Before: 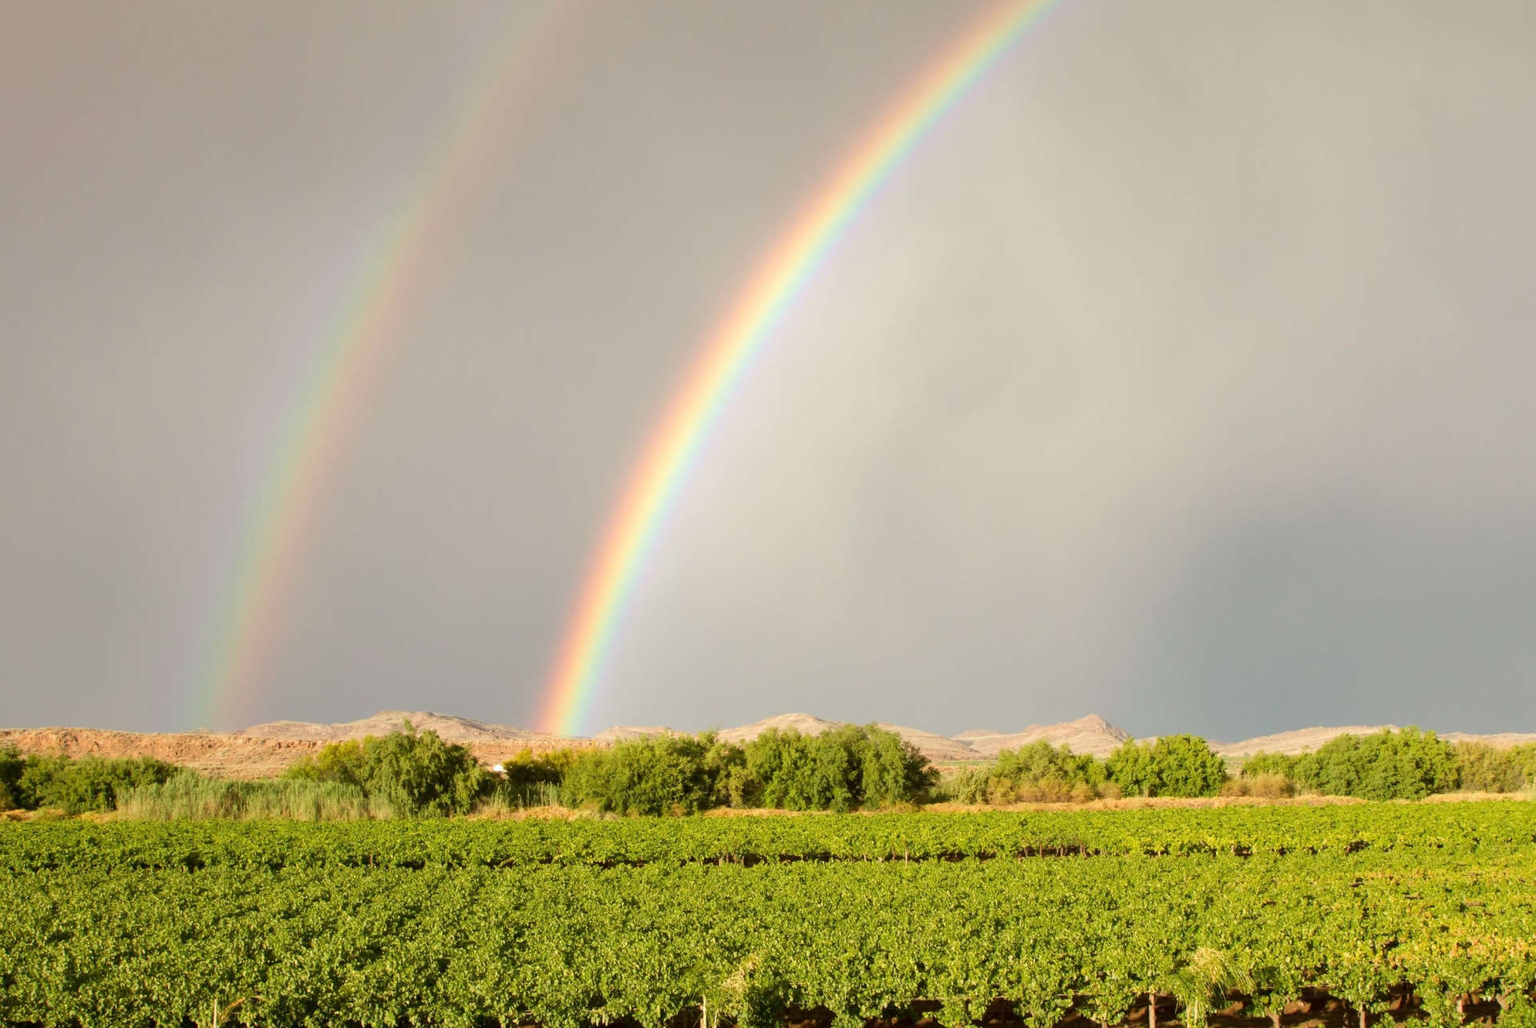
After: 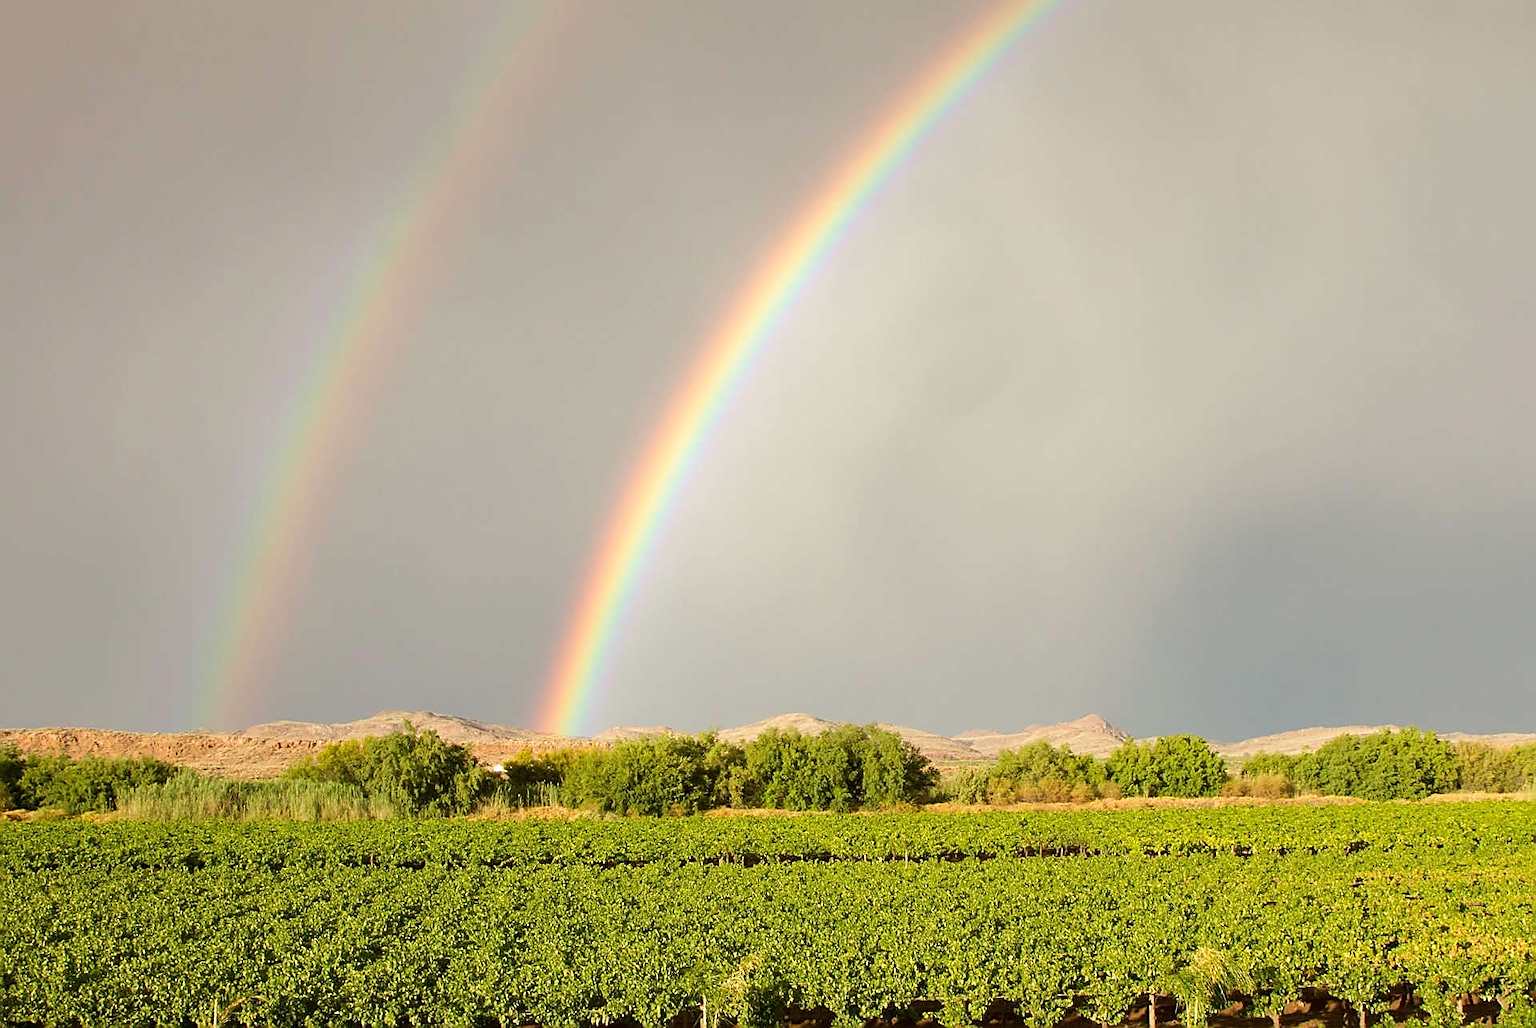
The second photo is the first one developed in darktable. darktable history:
color balance rgb: perceptual saturation grading › global saturation -3.182%, perceptual saturation grading › shadows -1.647%, global vibrance 20%
sharpen: radius 1.396, amount 1.263, threshold 0.64
